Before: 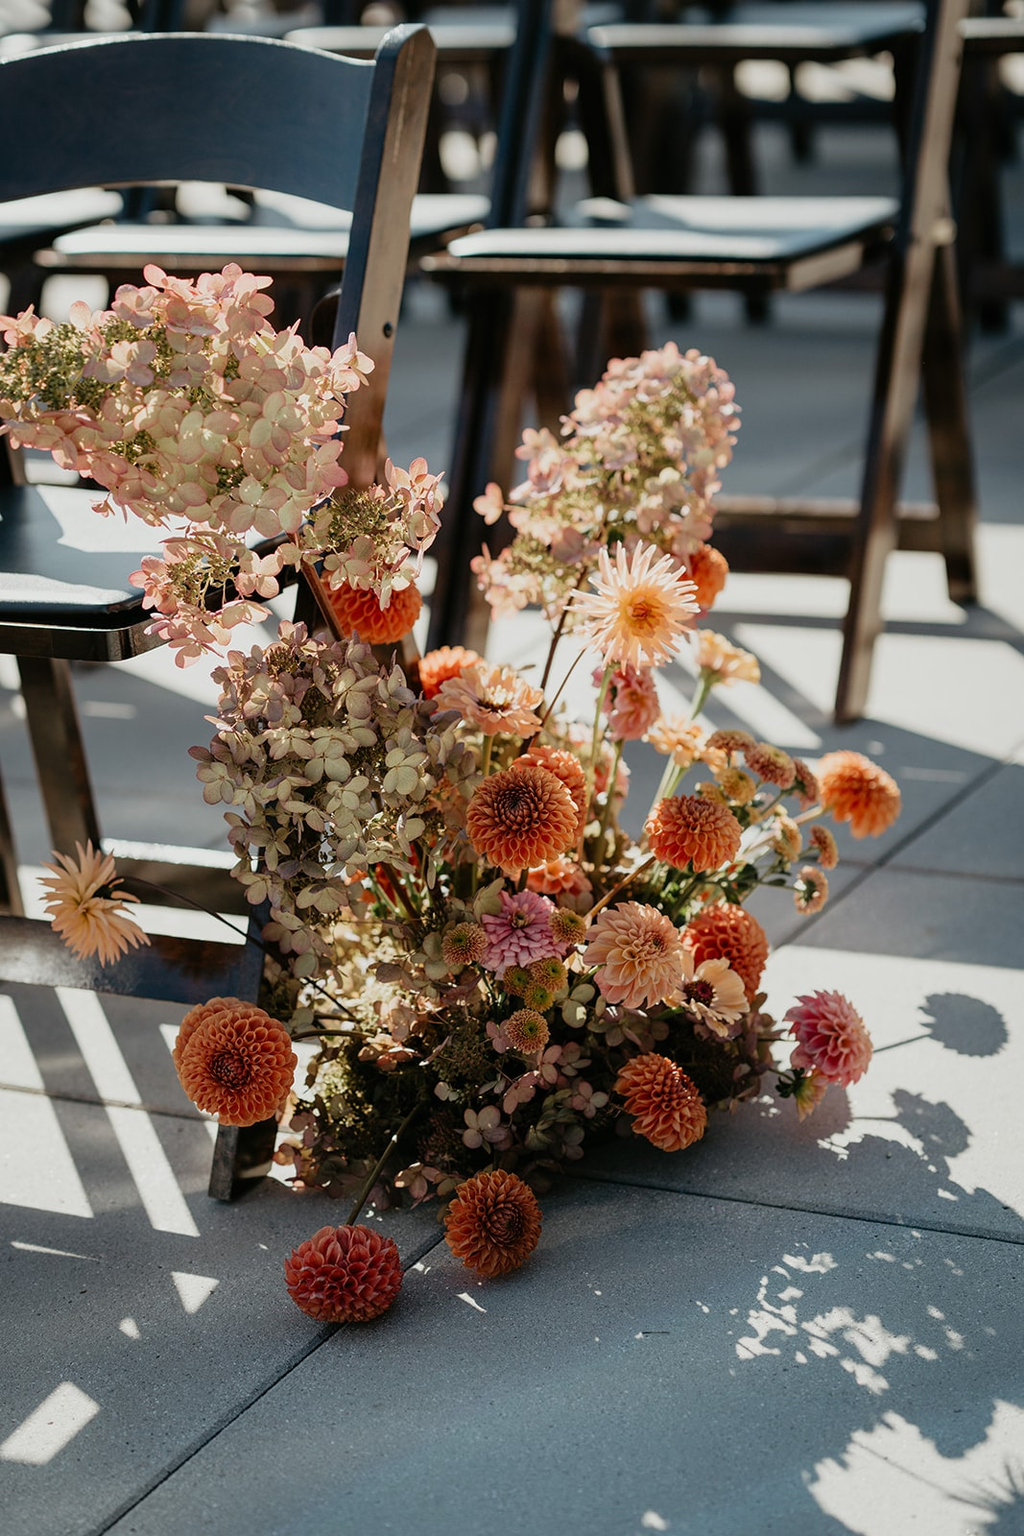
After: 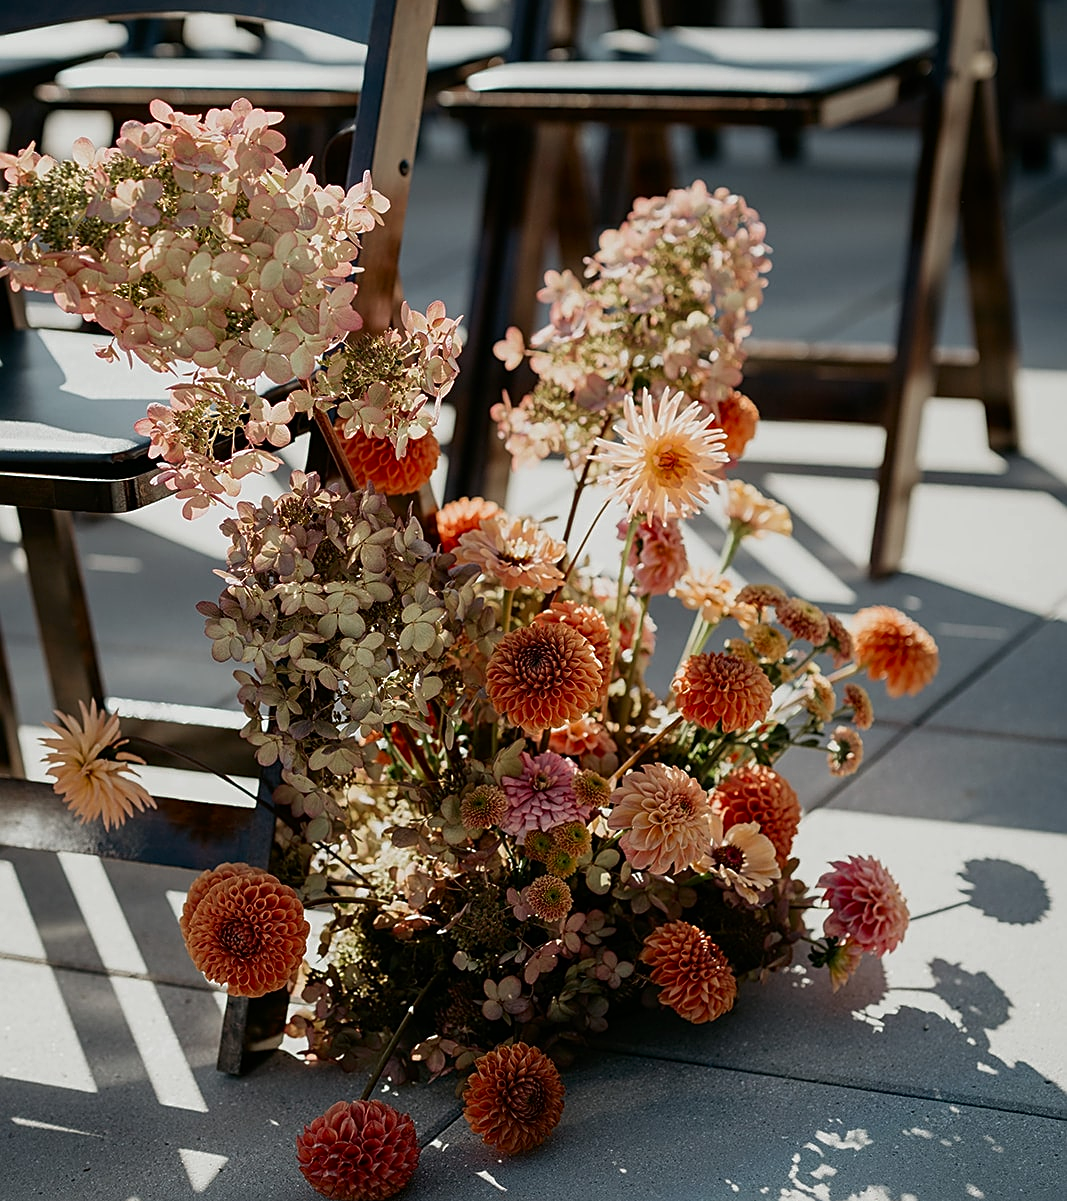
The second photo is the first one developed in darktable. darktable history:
sharpen: on, module defaults
crop: top 11.026%, bottom 13.875%
contrast brightness saturation: brightness -0.089
